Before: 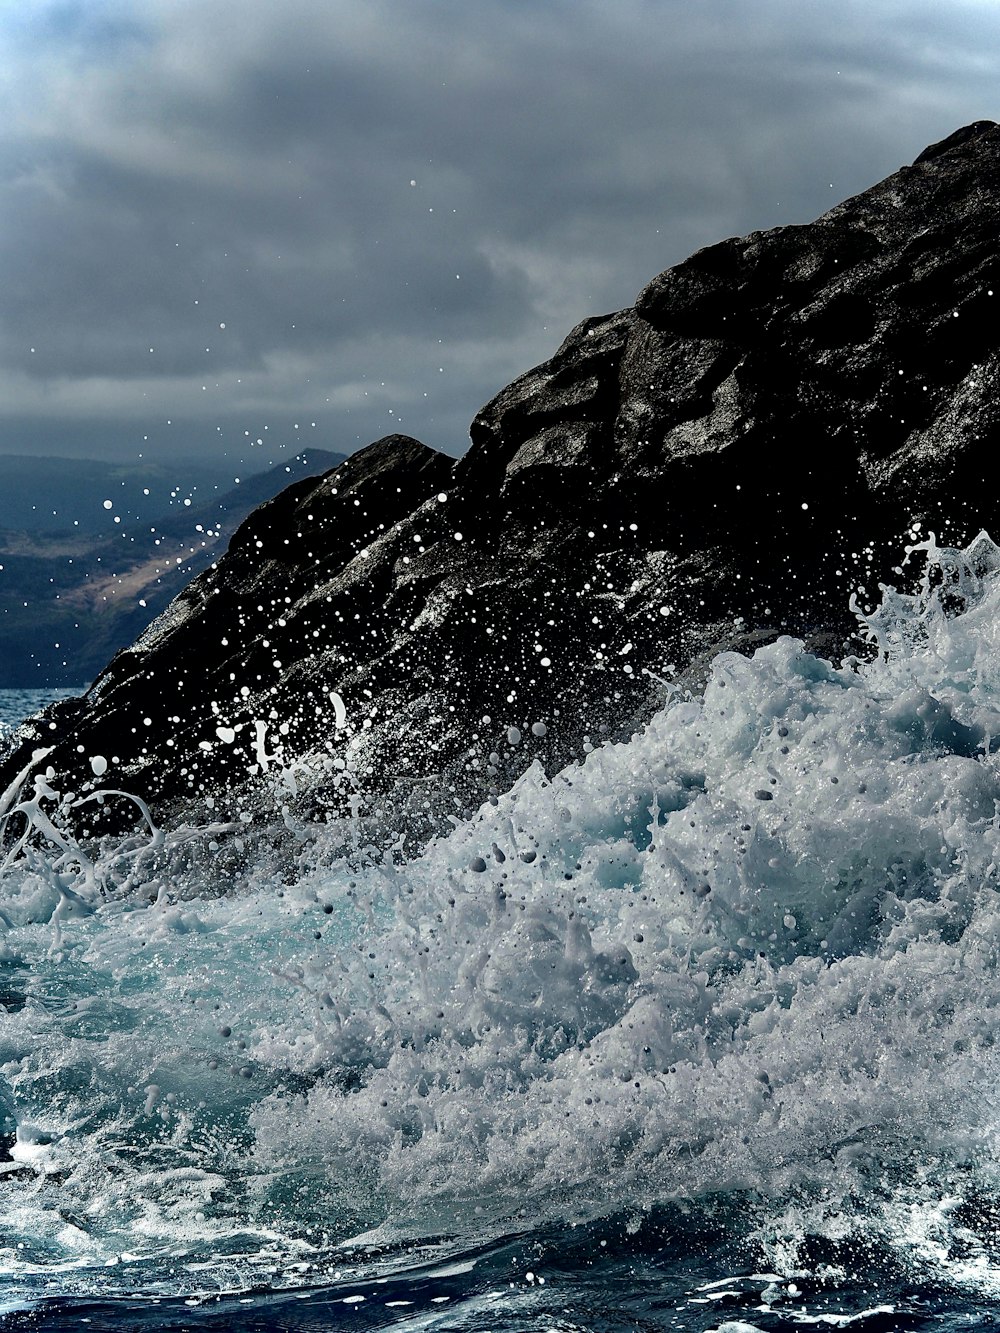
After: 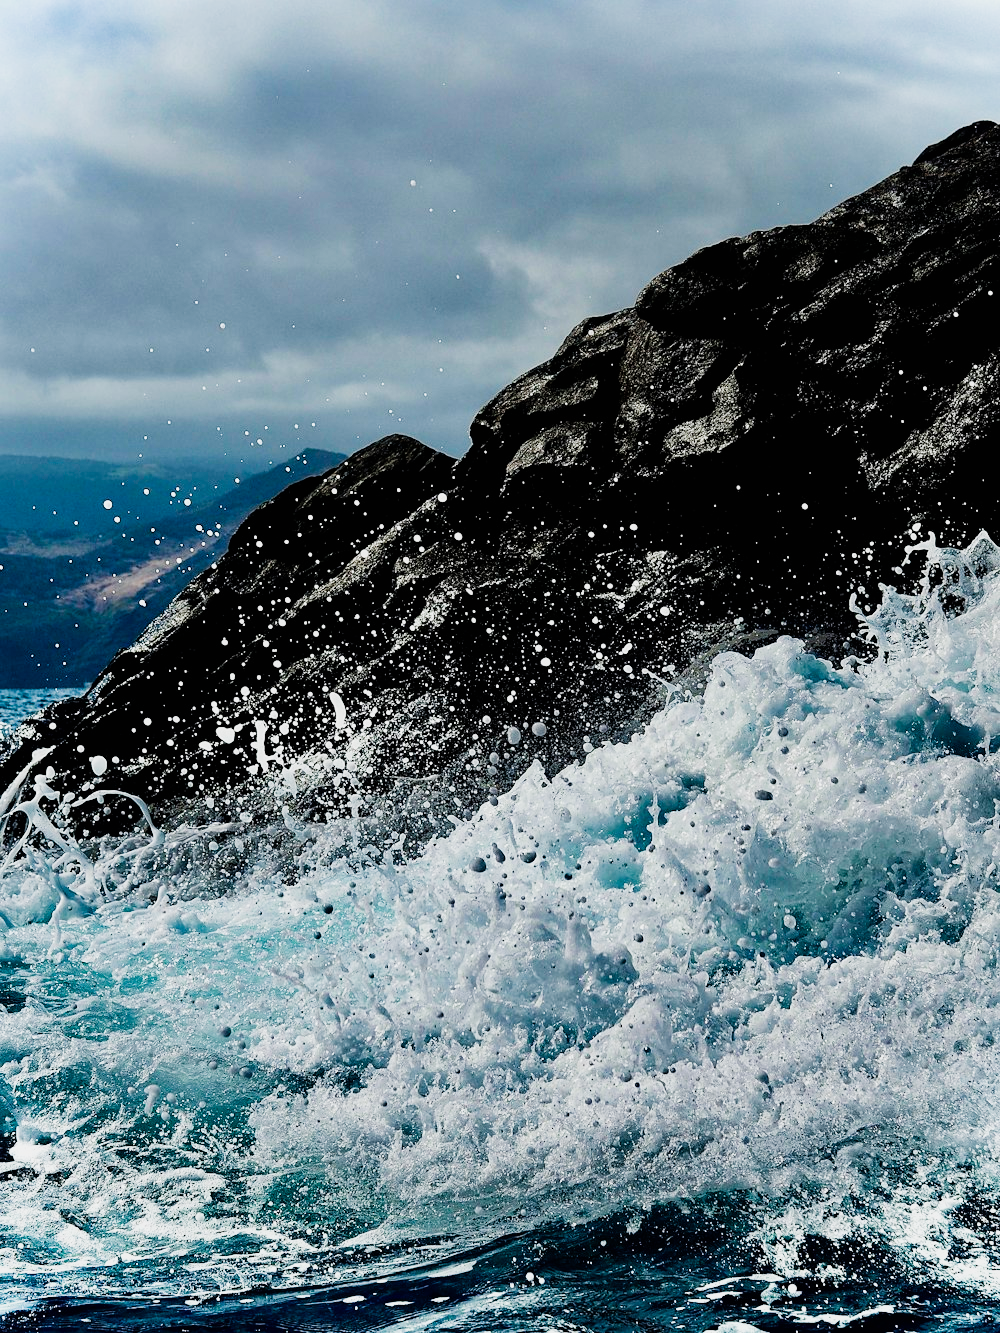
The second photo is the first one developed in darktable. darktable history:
sigmoid: contrast 1.7
exposure: exposure 0.6 EV, compensate highlight preservation false
shadows and highlights: shadows 25, highlights -25
